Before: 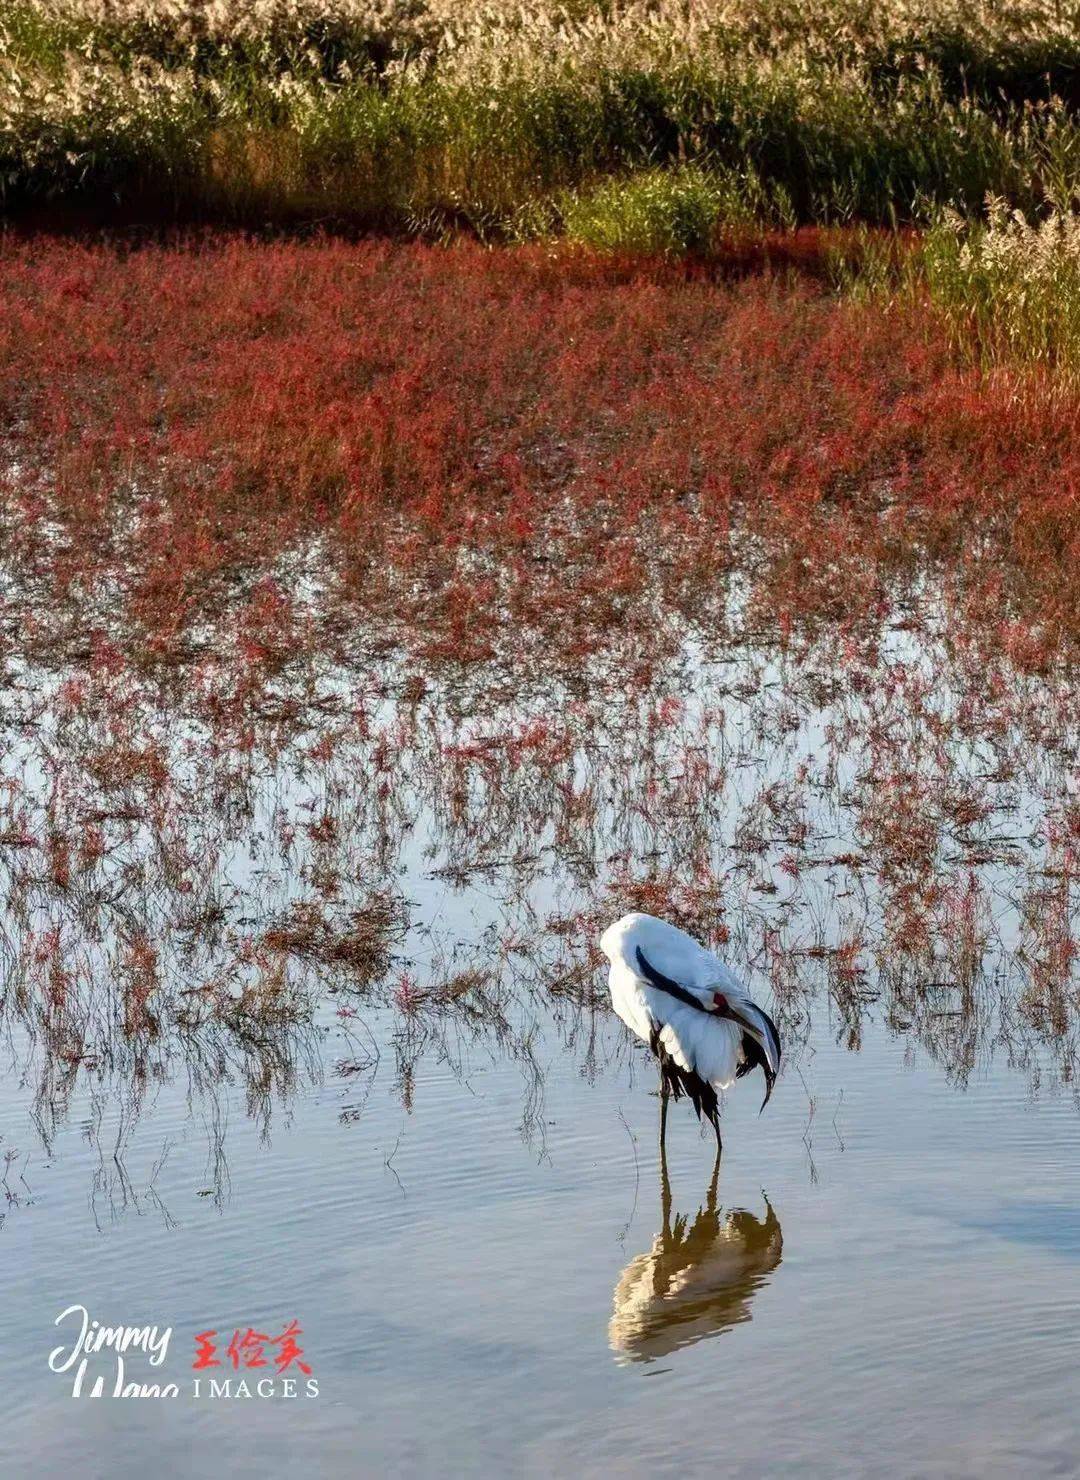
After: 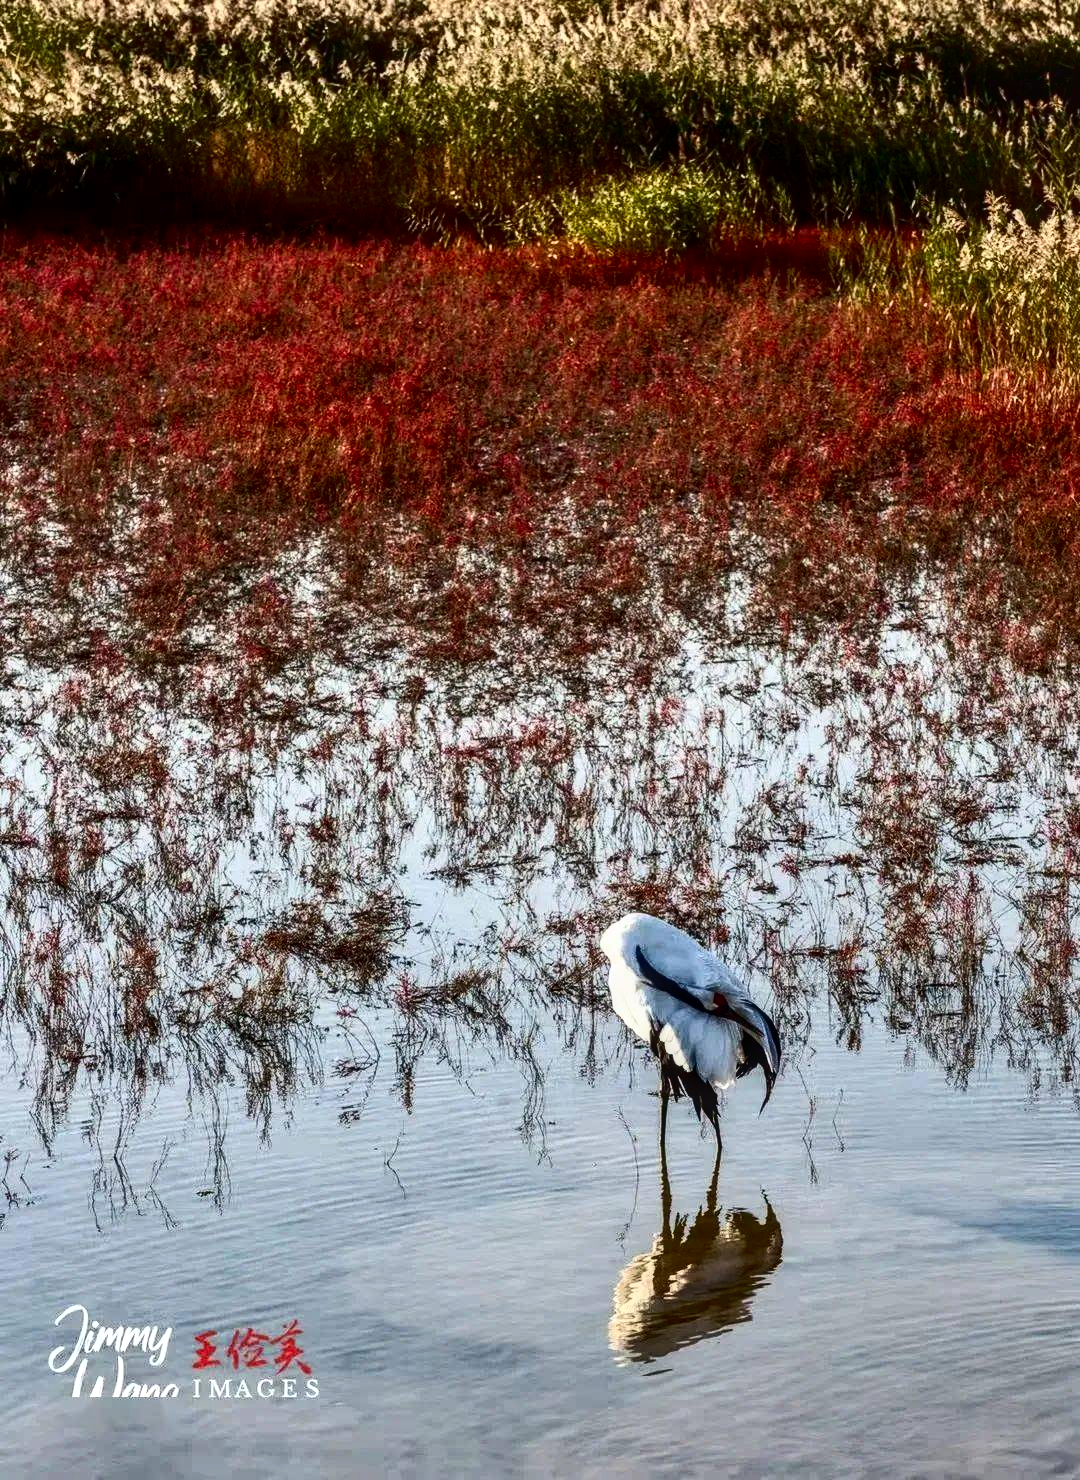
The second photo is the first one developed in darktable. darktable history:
shadows and highlights: soften with gaussian
local contrast: on, module defaults
contrast equalizer: octaves 7, y [[0.6 ×6], [0.55 ×6], [0 ×6], [0 ×6], [0 ×6]], mix -0.302
tone curve: curves: ch0 [(0, 0) (0.003, 0.003) (0.011, 0.005) (0.025, 0.005) (0.044, 0.008) (0.069, 0.015) (0.1, 0.023) (0.136, 0.032) (0.177, 0.046) (0.224, 0.072) (0.277, 0.124) (0.335, 0.174) (0.399, 0.253) (0.468, 0.365) (0.543, 0.519) (0.623, 0.675) (0.709, 0.805) (0.801, 0.908) (0.898, 0.97) (1, 1)], color space Lab, independent channels, preserve colors none
